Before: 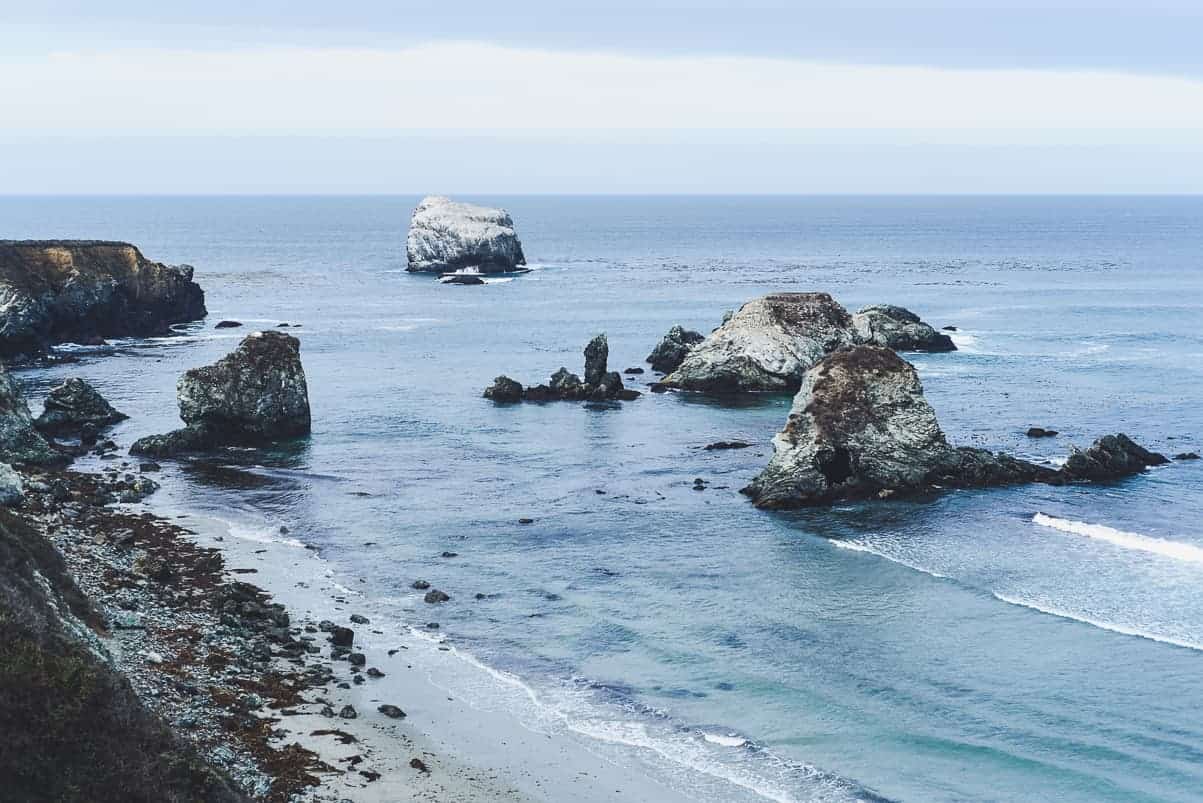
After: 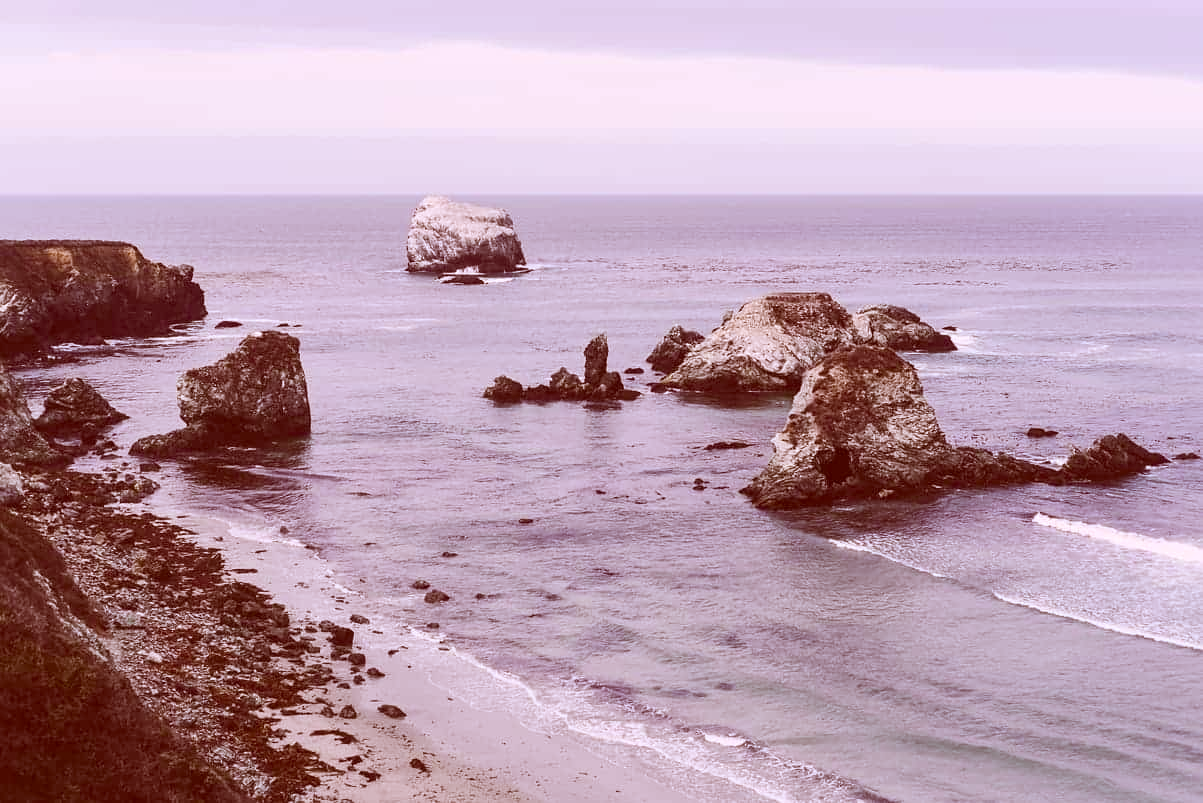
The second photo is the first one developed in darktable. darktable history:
white balance: red 0.967, blue 1.119, emerald 0.756
color correction: highlights a* 9.03, highlights b* 8.71, shadows a* 40, shadows b* 40, saturation 0.8
